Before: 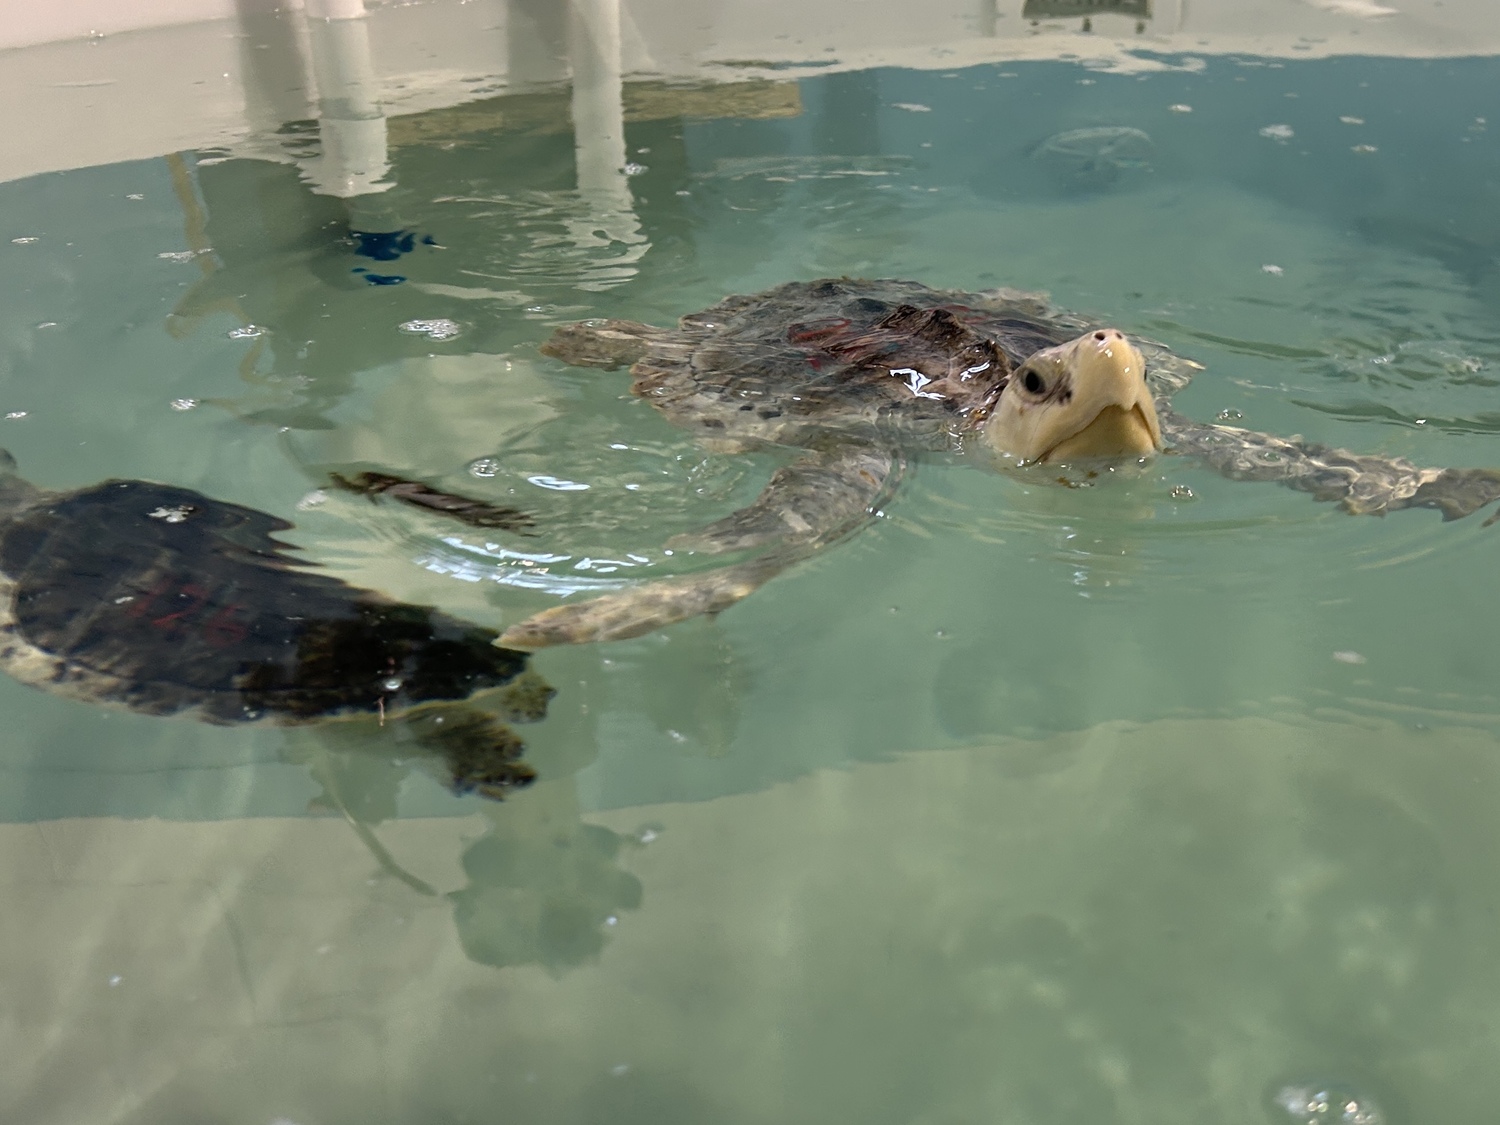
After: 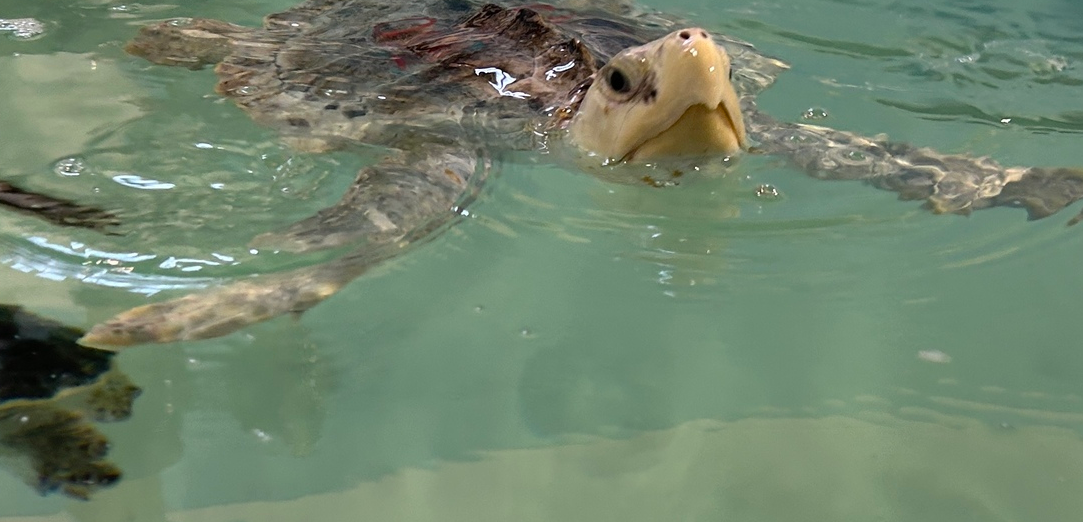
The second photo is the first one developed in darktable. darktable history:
crop and rotate: left 27.749%, top 26.789%, bottom 26.779%
